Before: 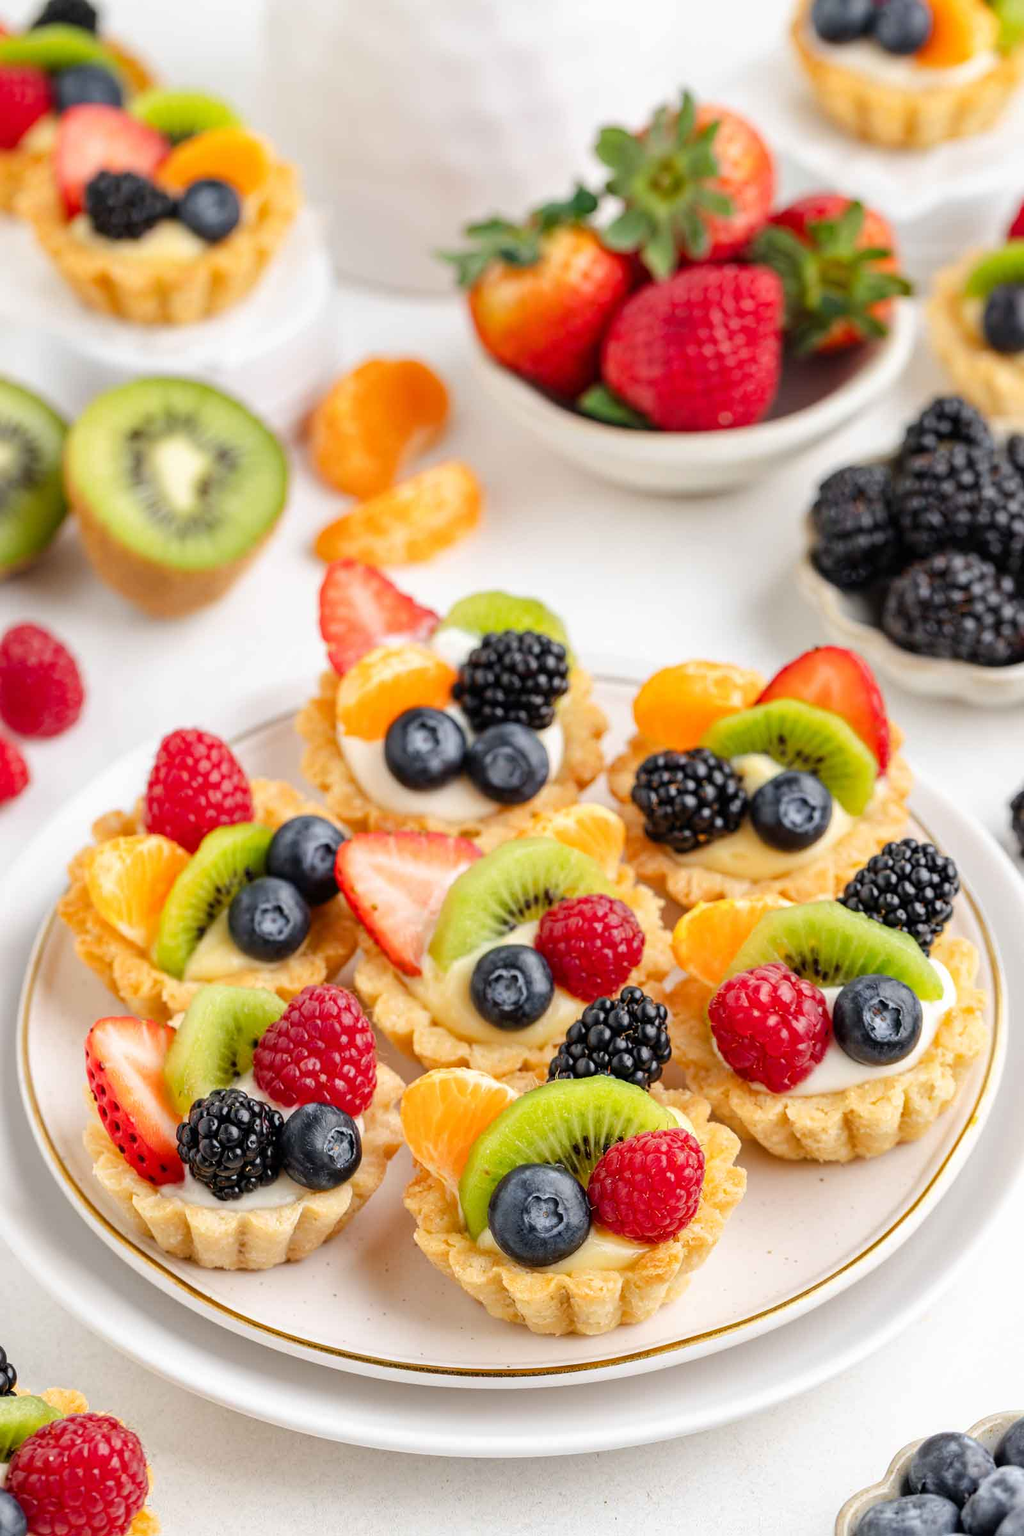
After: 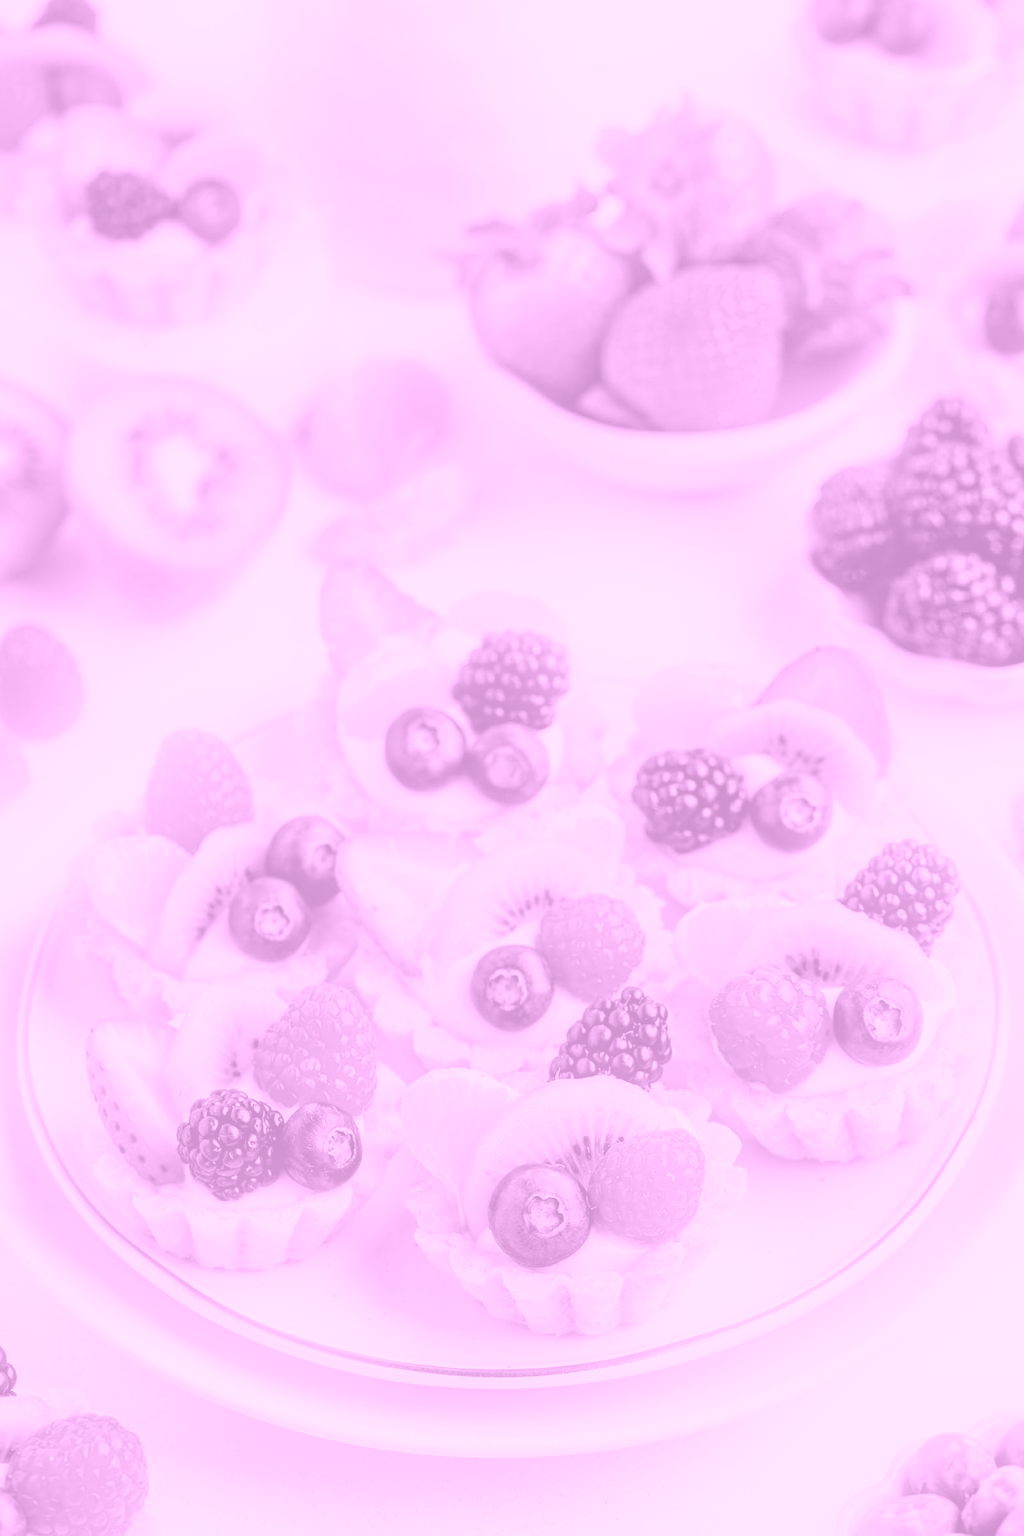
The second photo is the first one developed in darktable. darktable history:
colorize: hue 331.2°, saturation 75%, source mix 30.28%, lightness 70.52%, version 1
bloom: size 16%, threshold 98%, strength 20%
shadows and highlights: shadows 52.42, soften with gaussian
exposure: black level correction 0.005, exposure 0.014 EV, compensate highlight preservation false
